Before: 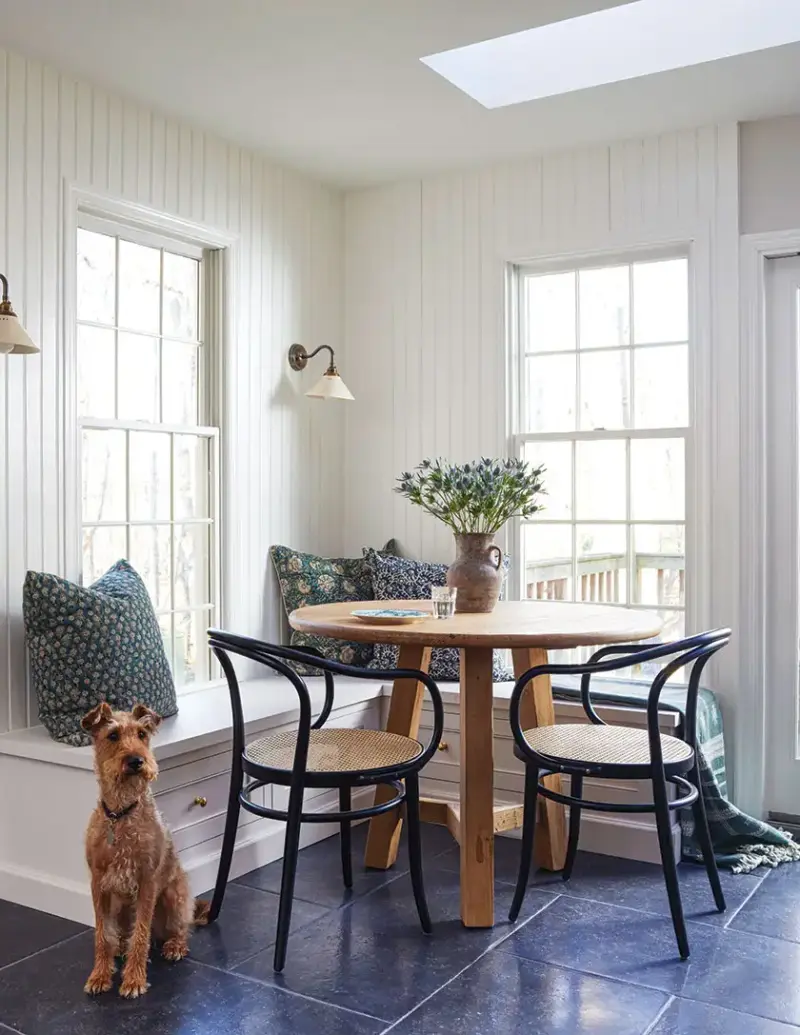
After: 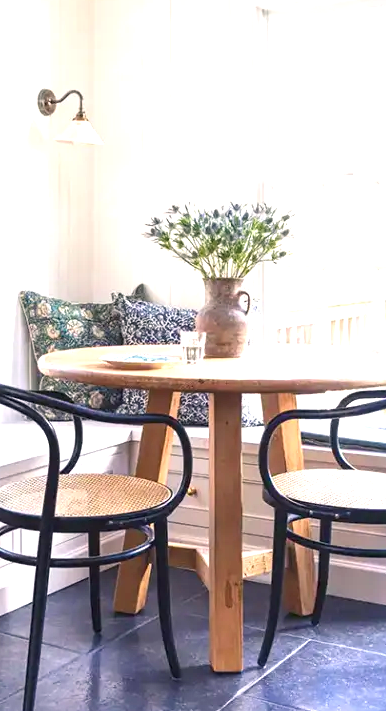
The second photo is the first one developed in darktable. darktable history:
crop: left 31.379%, top 24.658%, right 20.326%, bottom 6.628%
color balance rgb: shadows lift › chroma 1.41%, shadows lift › hue 260°, power › chroma 0.5%, power › hue 260°, highlights gain › chroma 1%, highlights gain › hue 27°, saturation formula JzAzBz (2021)
base curve: curves: ch0 [(0, 0) (0.472, 0.508) (1, 1)]
exposure: black level correction 0, exposure 1.2 EV, compensate exposure bias true, compensate highlight preservation false
